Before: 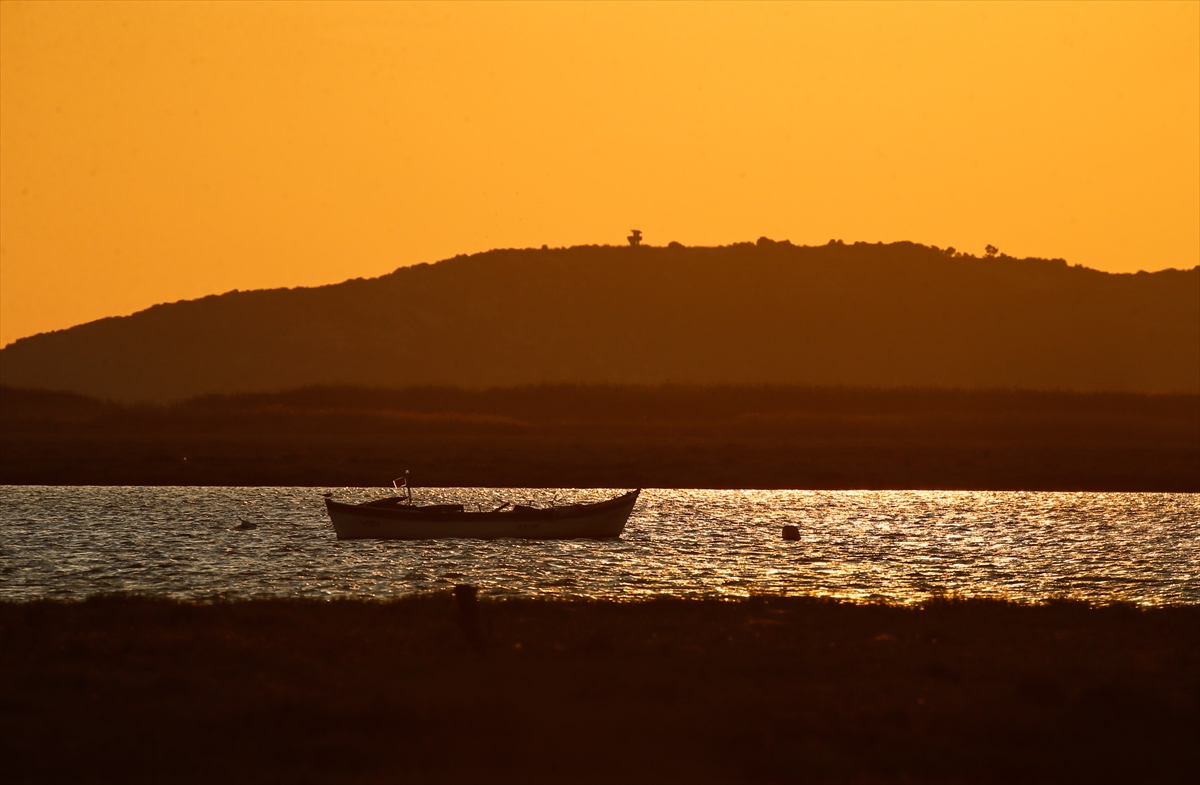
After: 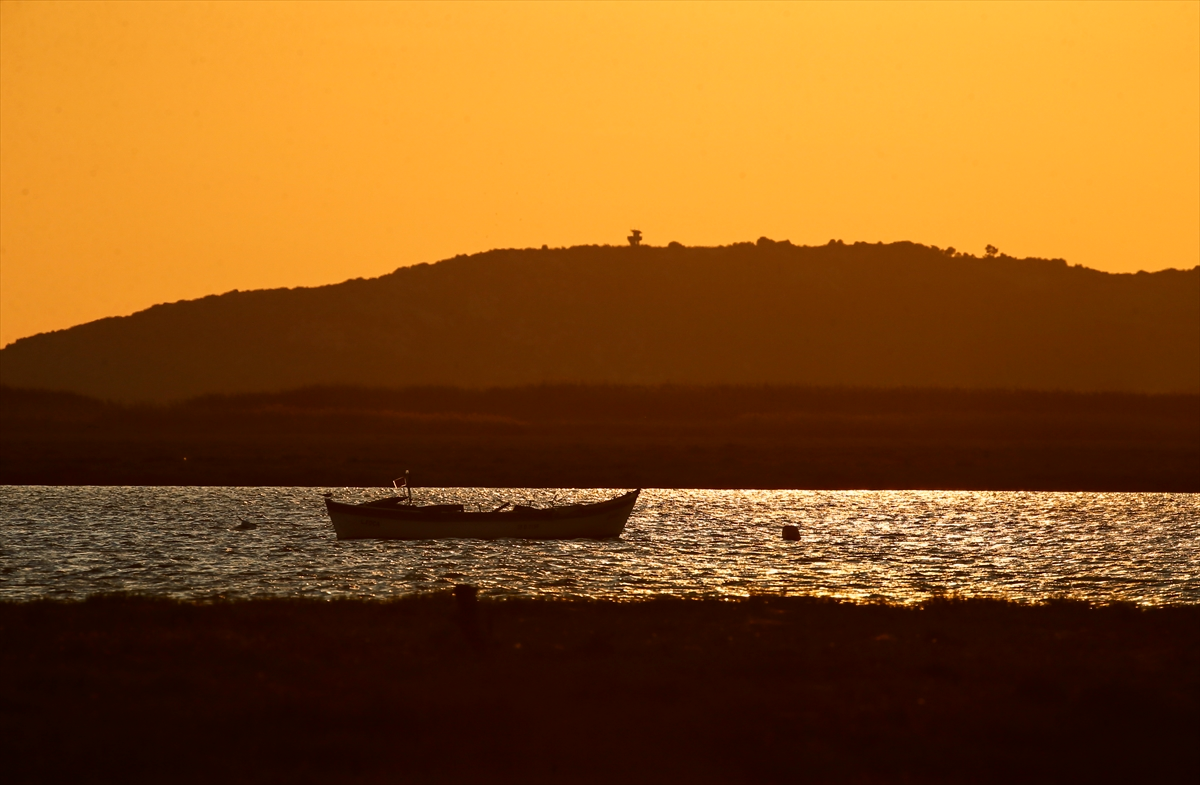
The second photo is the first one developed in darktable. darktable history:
shadows and highlights: shadows -28.49, highlights 29.56
